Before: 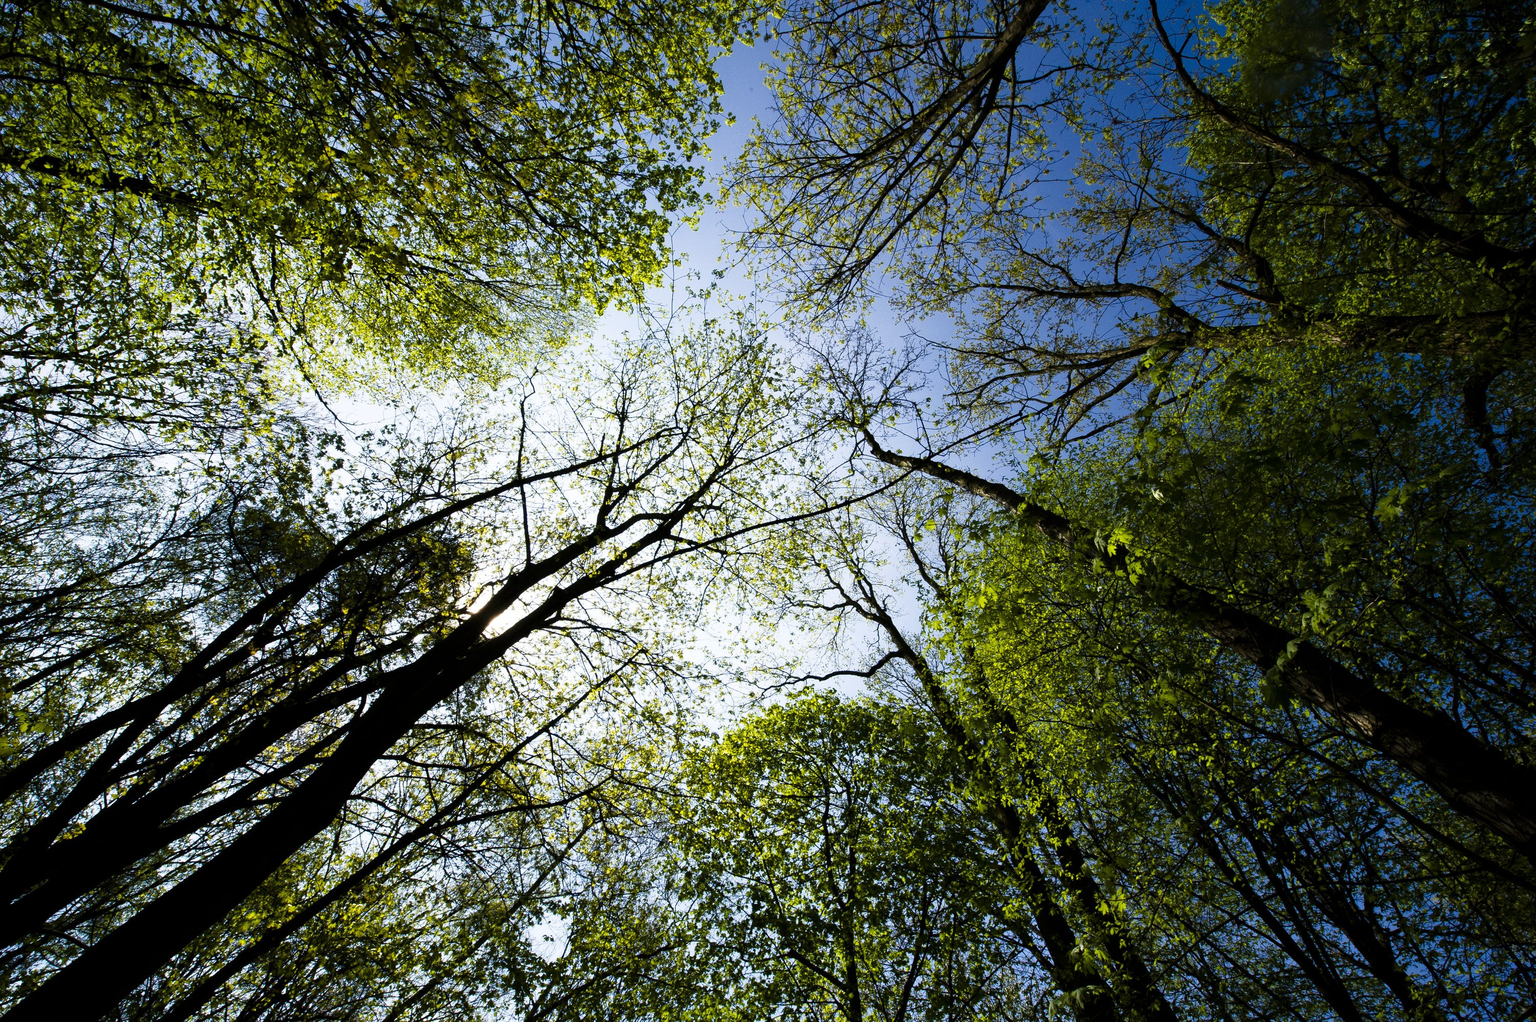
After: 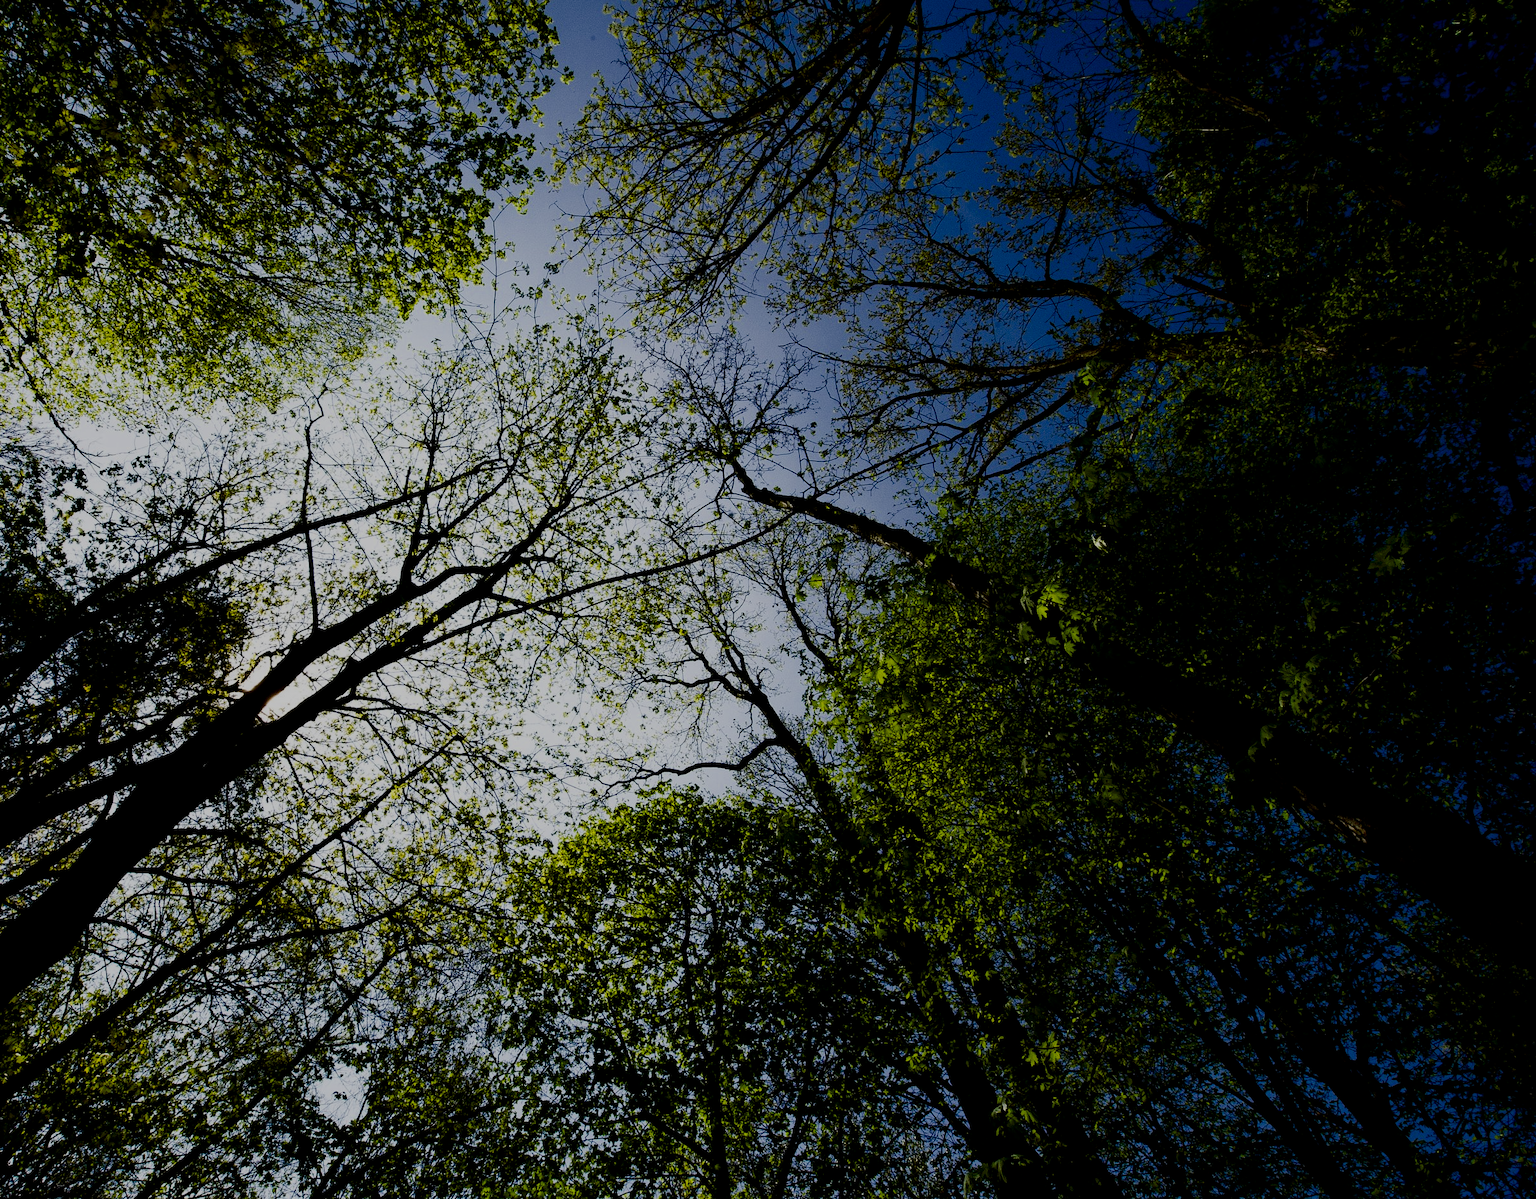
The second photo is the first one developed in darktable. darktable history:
filmic rgb: black relative exposure -5 EV, hardness 2.88, contrast 1.1, highlights saturation mix -20%
crop and rotate: left 17.959%, top 5.771%, right 1.742%
contrast brightness saturation: brightness -0.52
